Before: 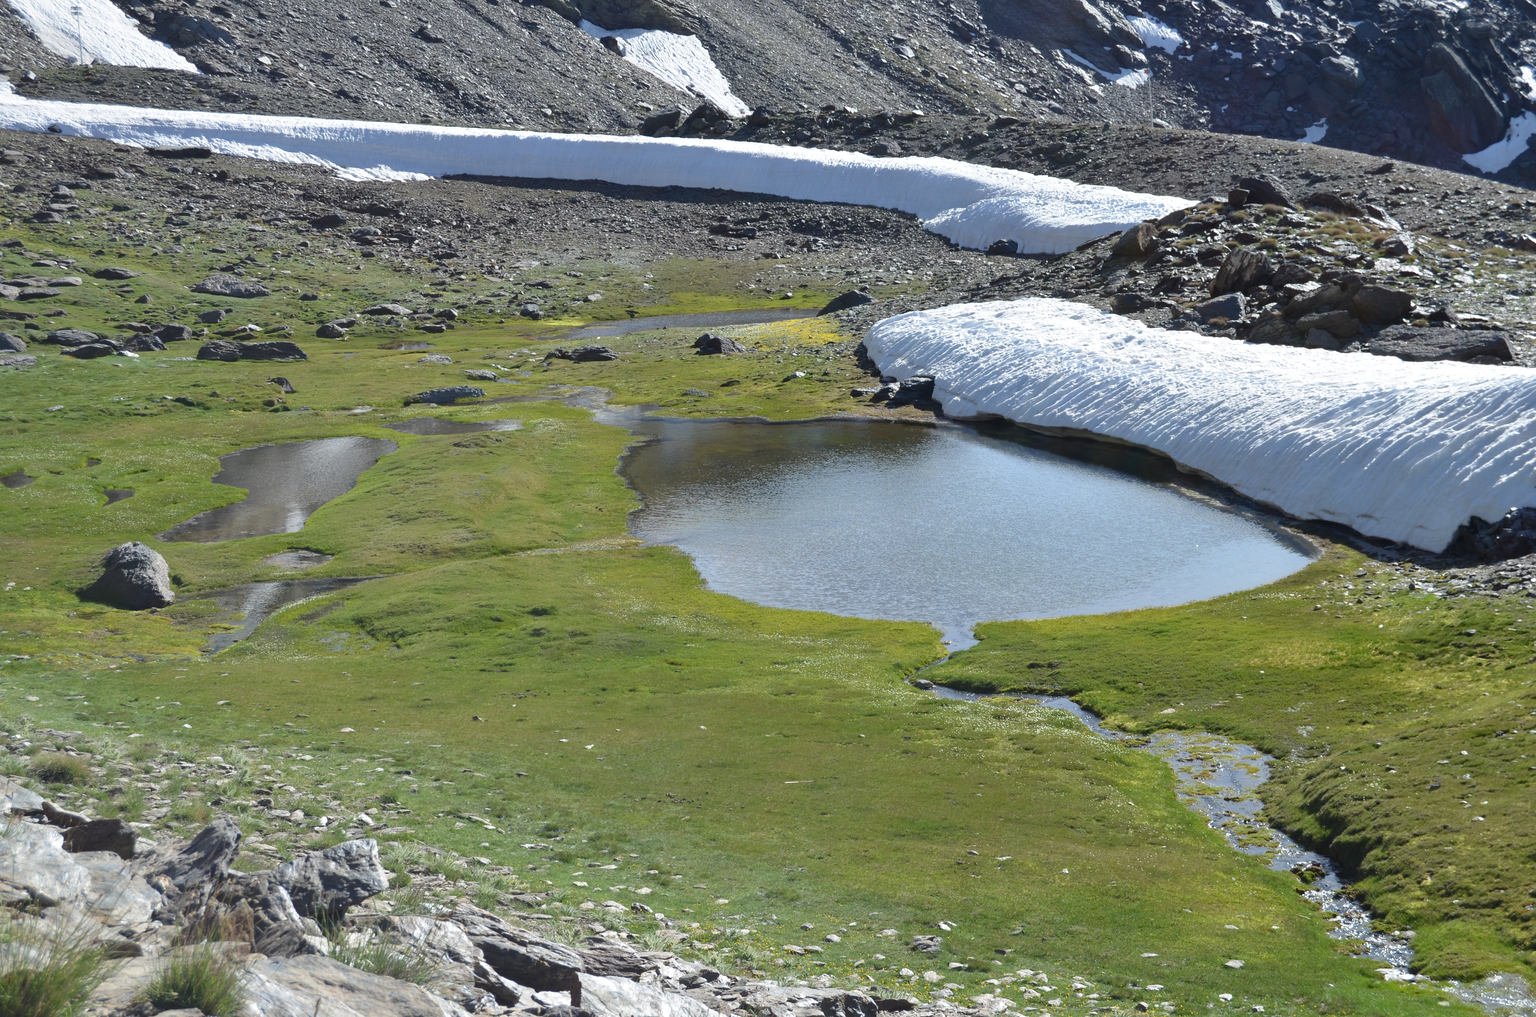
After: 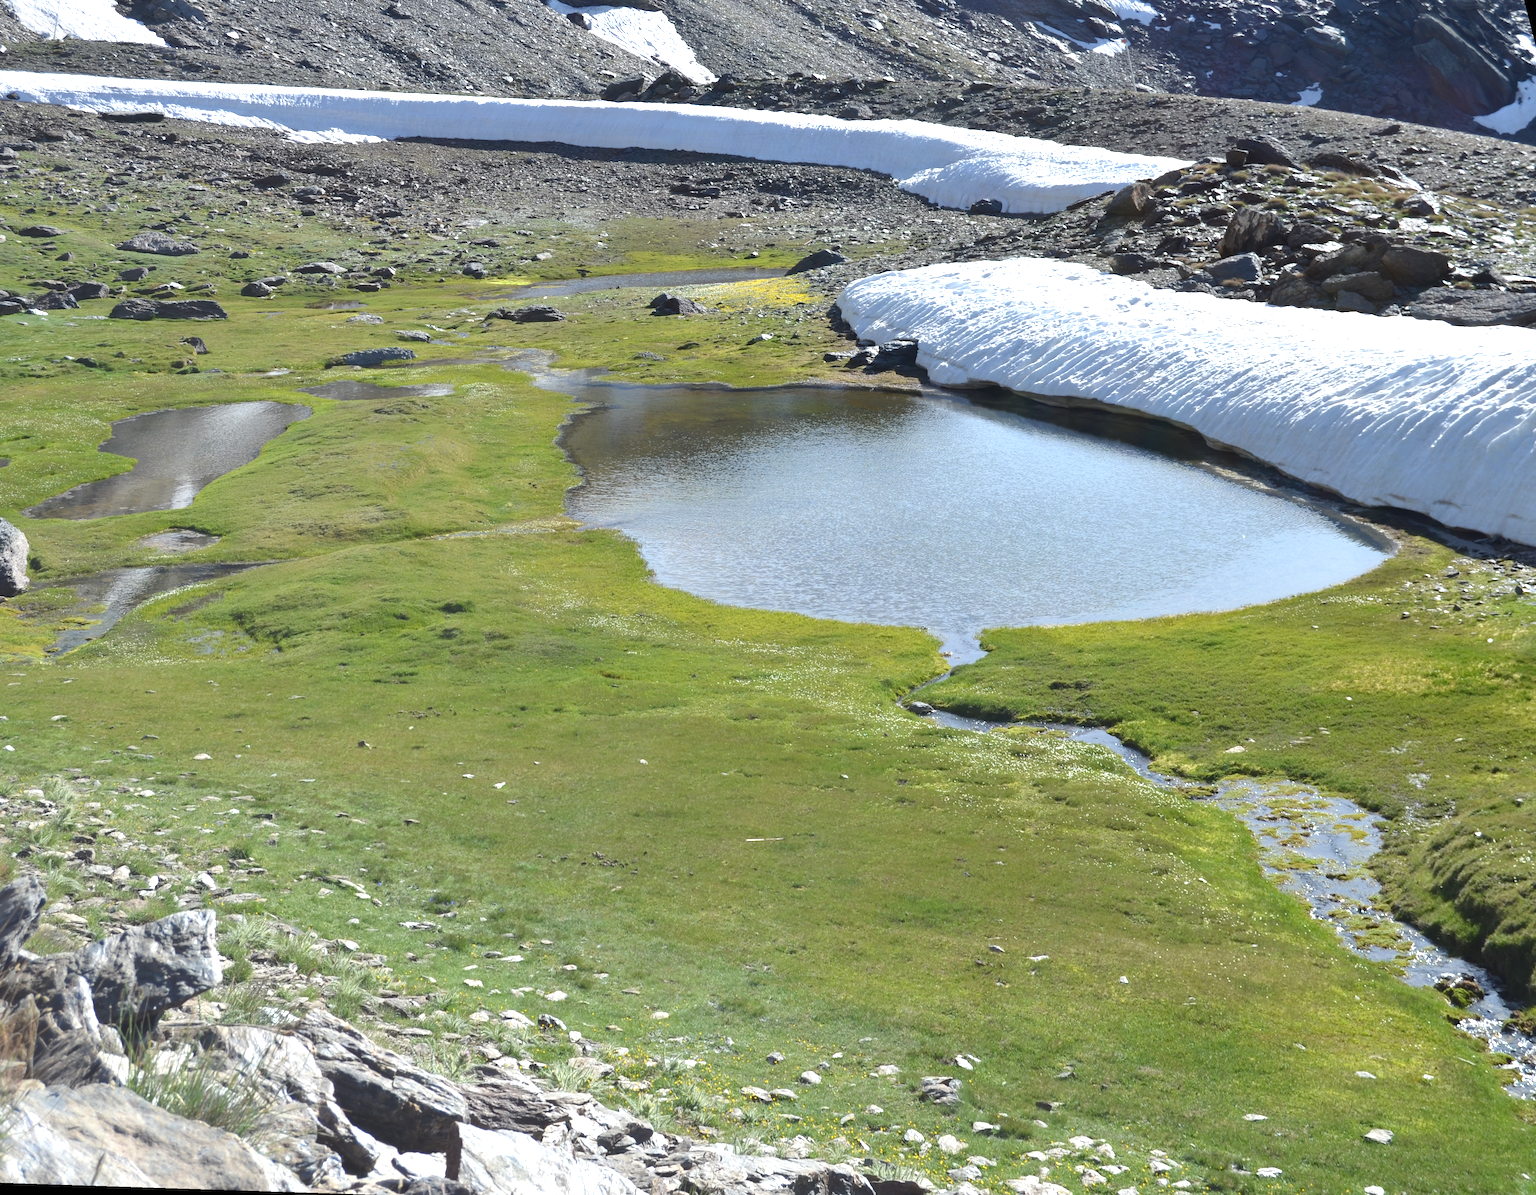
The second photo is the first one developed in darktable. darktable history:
exposure: black level correction 0, exposure 0.5 EV, compensate exposure bias true, compensate highlight preservation false
rotate and perspective: rotation 0.72°, lens shift (vertical) -0.352, lens shift (horizontal) -0.051, crop left 0.152, crop right 0.859, crop top 0.019, crop bottom 0.964
